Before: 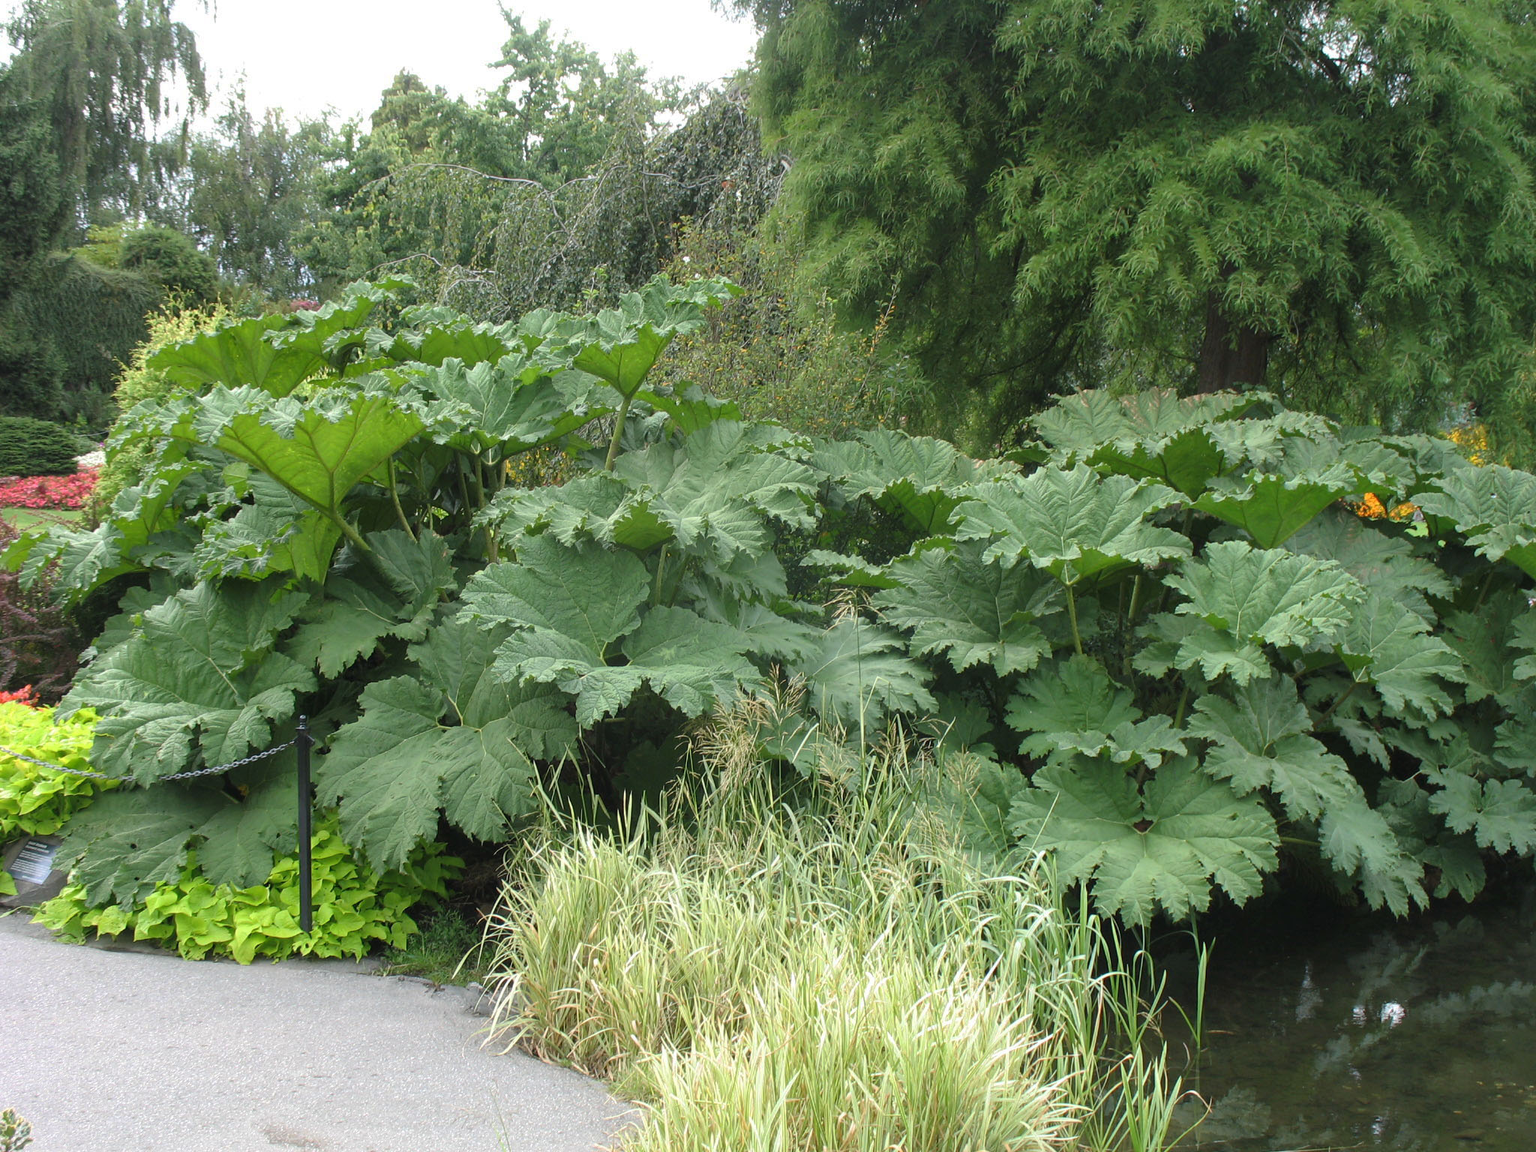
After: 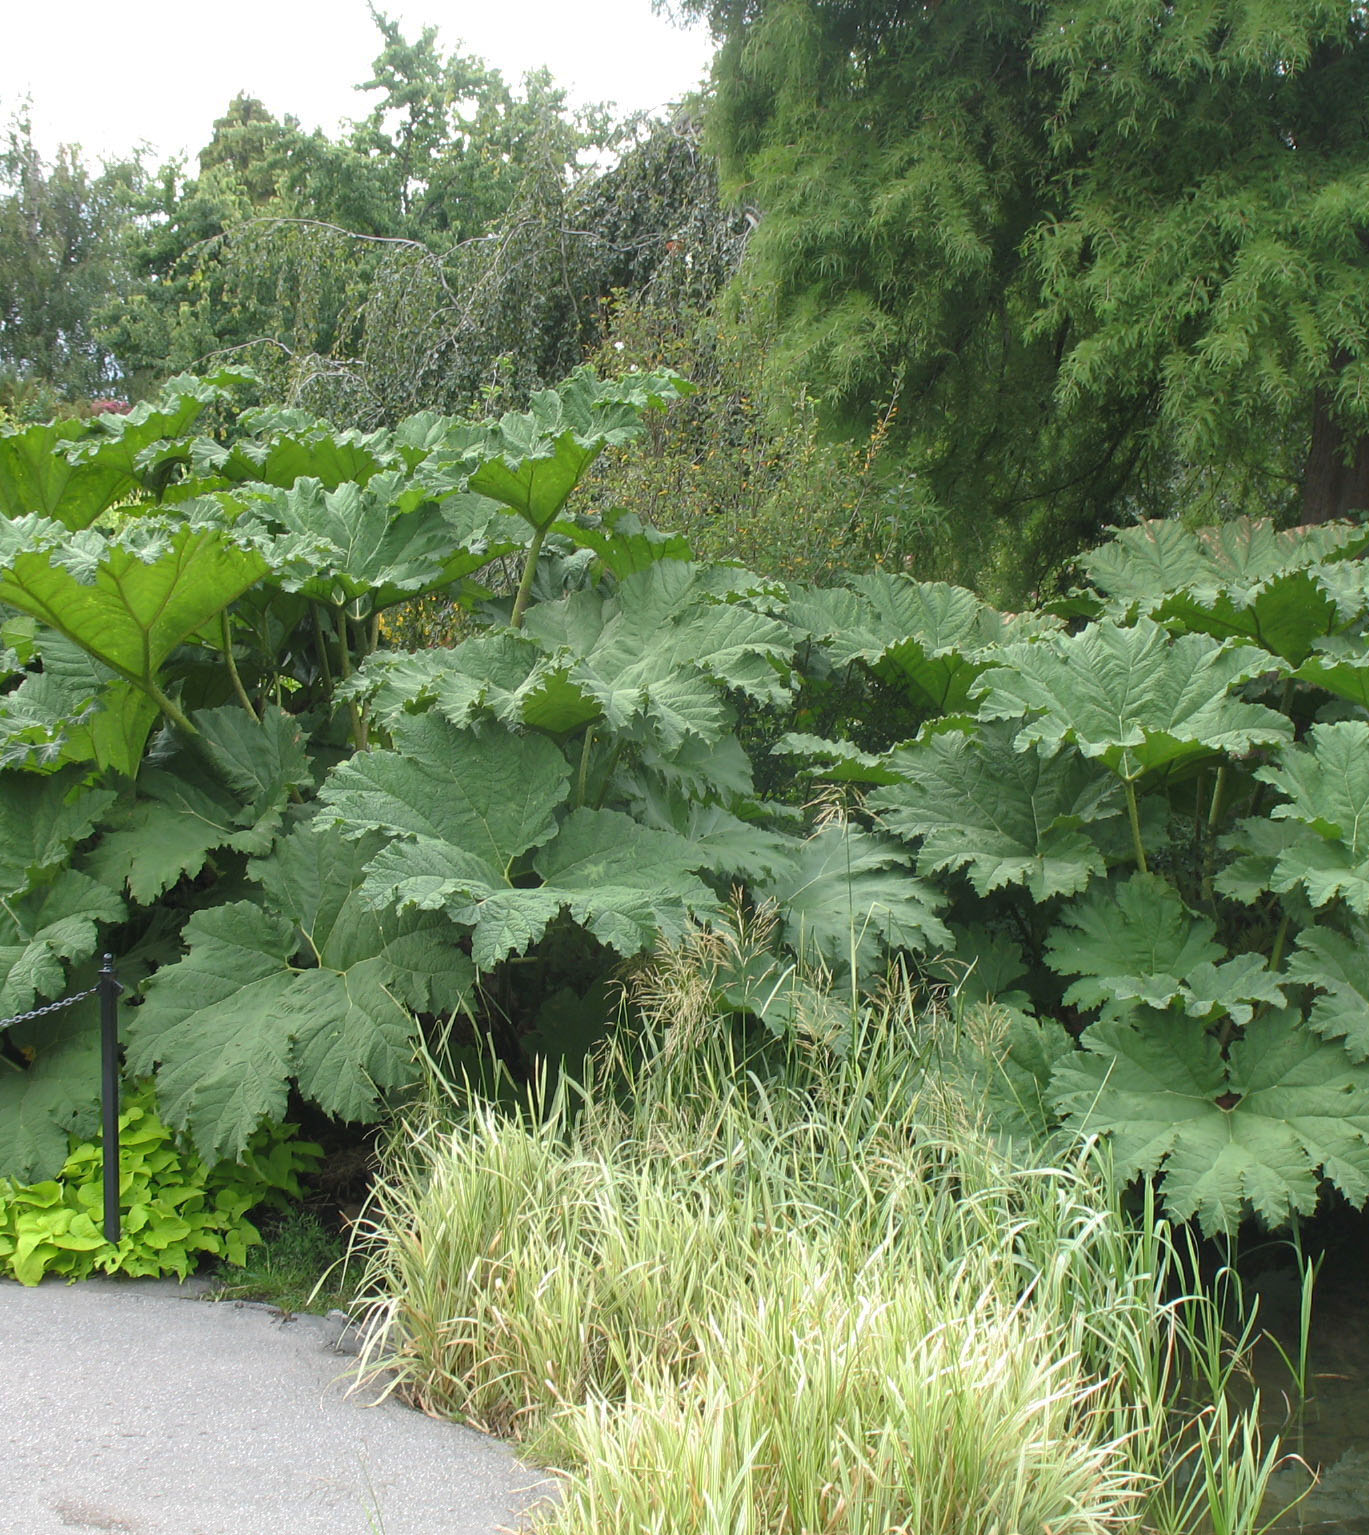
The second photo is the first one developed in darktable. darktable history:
shadows and highlights: shadows 42.93, highlights 7.48
crop and rotate: left 14.472%, right 18.651%
